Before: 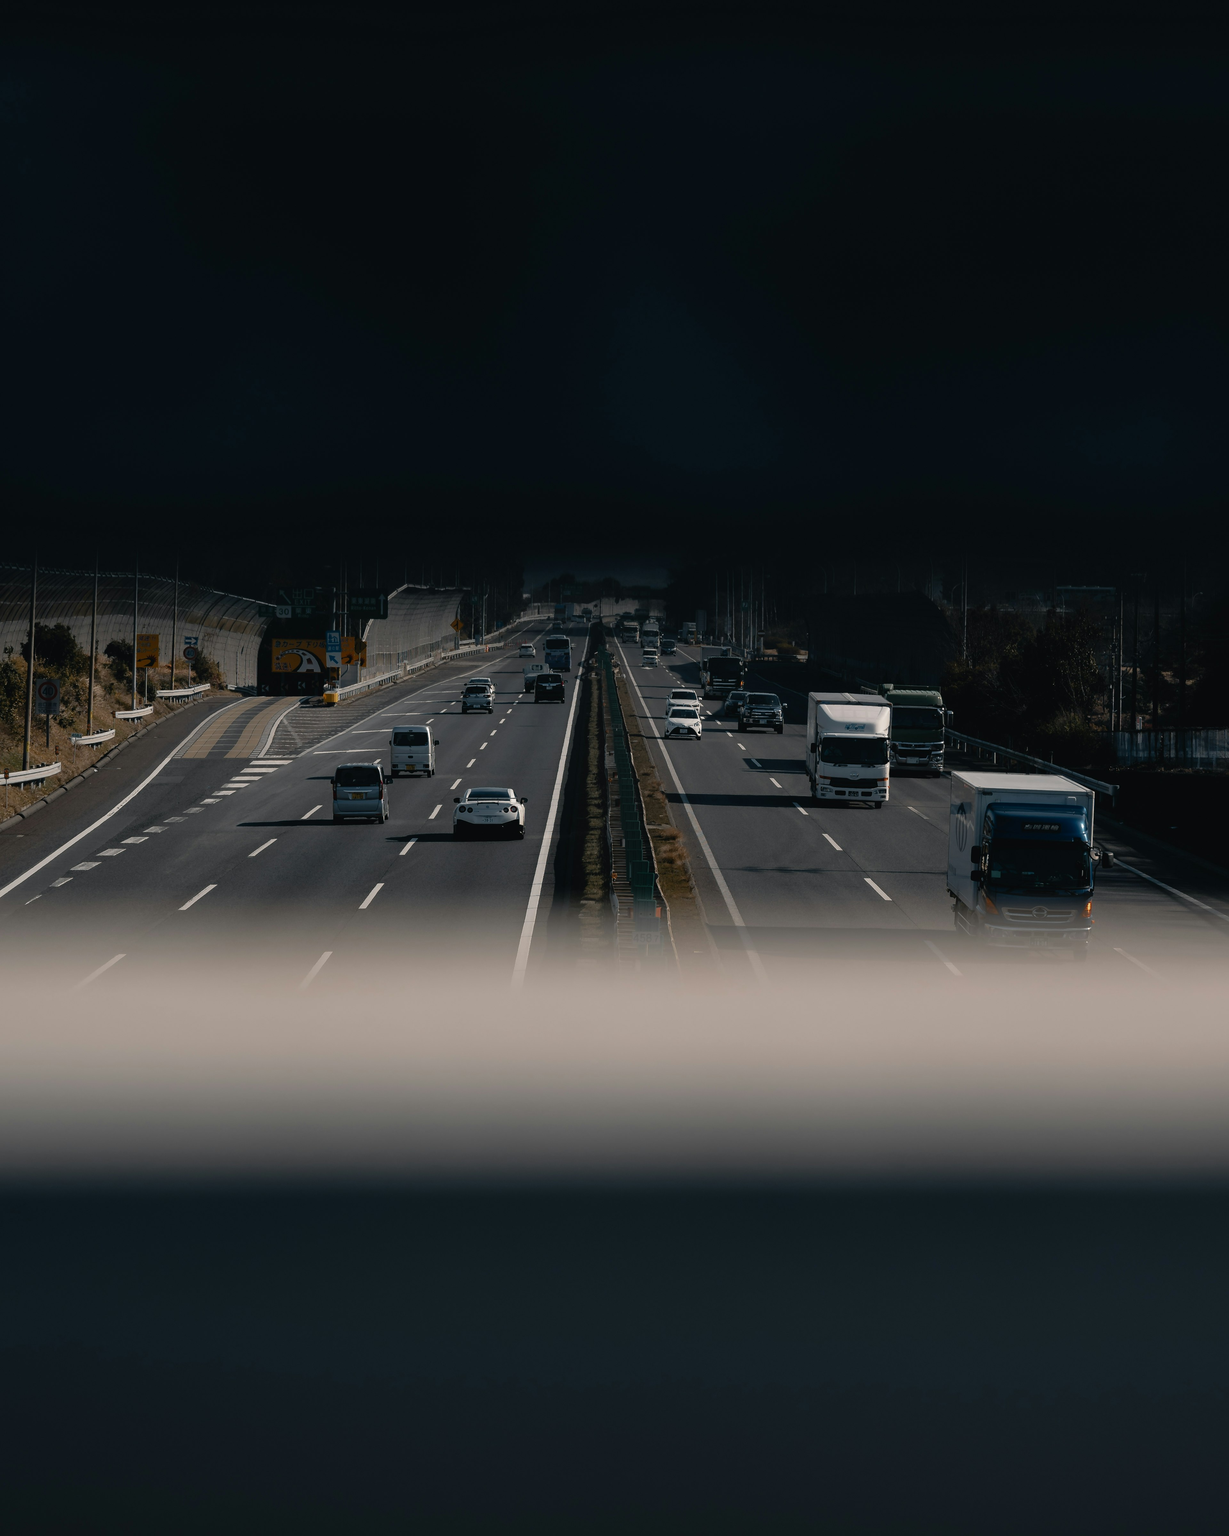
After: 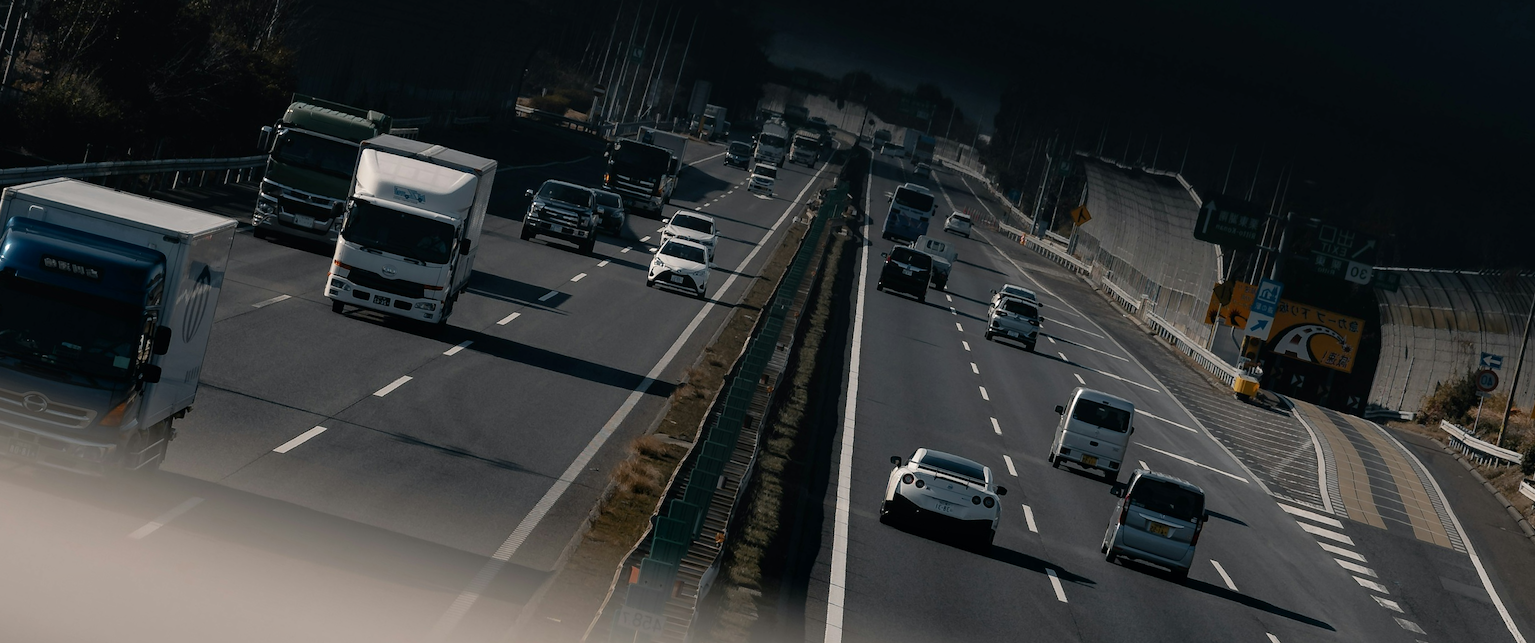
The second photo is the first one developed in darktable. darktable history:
crop and rotate: angle 16.12°, top 30.835%, bottom 35.653%
local contrast: highlights 100%, shadows 100%, detail 120%, midtone range 0.2
